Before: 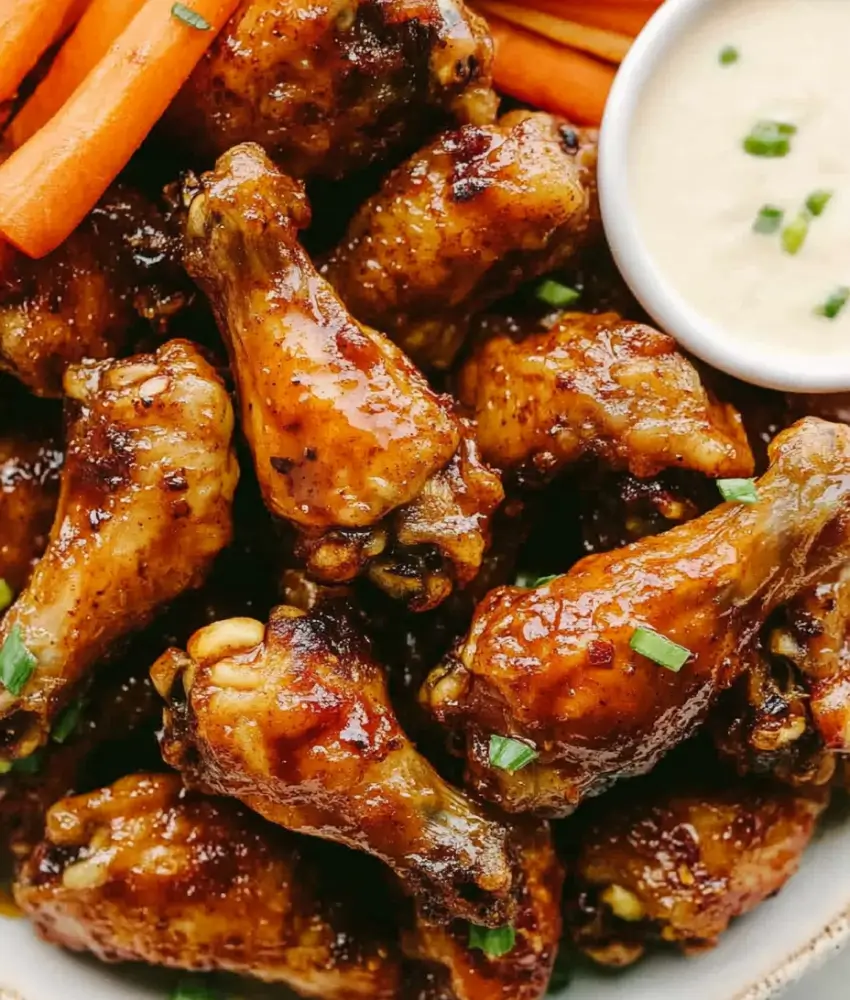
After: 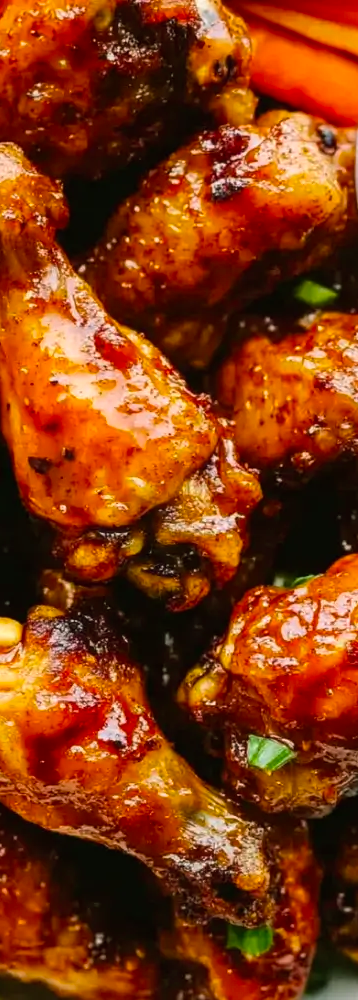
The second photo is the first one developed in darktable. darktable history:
crop: left 28.583%, right 29.231%
color balance: lift [1, 1.001, 0.999, 1.001], gamma [1, 1.004, 1.007, 0.993], gain [1, 0.991, 0.987, 1.013], contrast 10%, output saturation 120%
